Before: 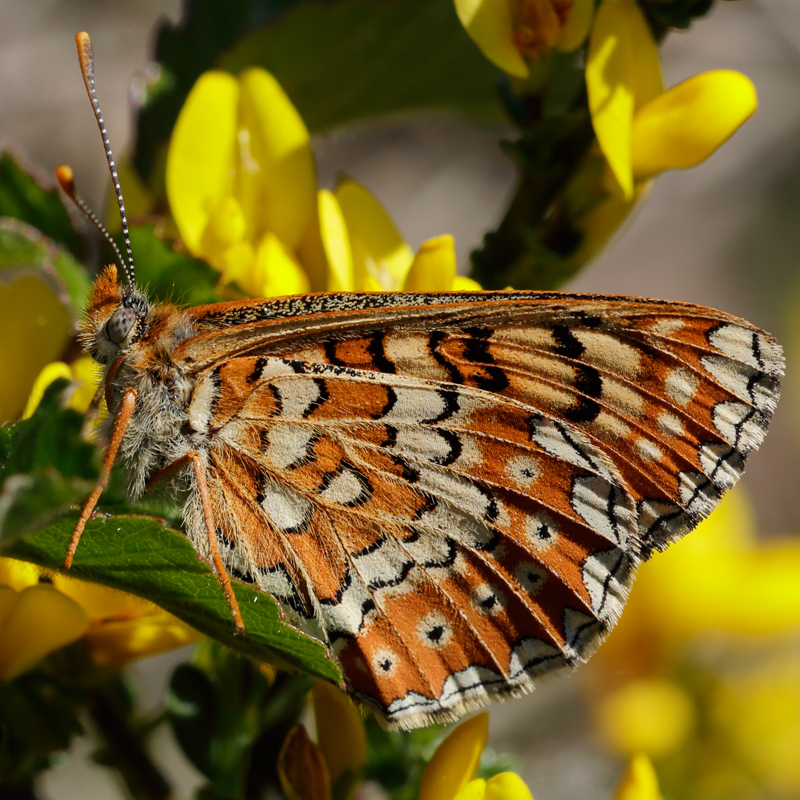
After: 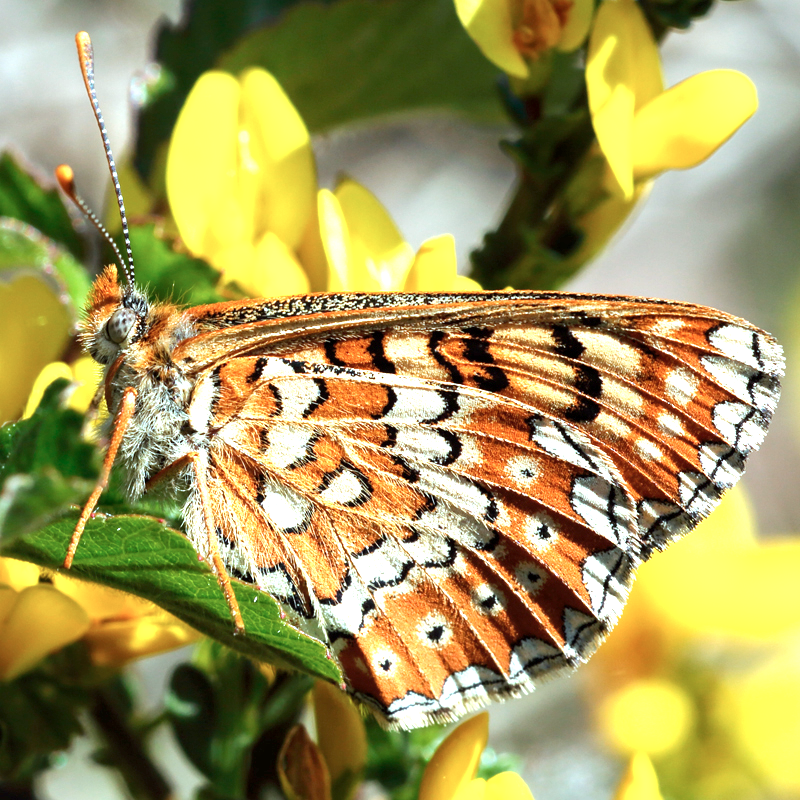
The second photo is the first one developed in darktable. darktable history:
color correction: highlights a* -11.37, highlights b* -15.12
exposure: exposure 1.504 EV, compensate highlight preservation false
local contrast: highlights 103%, shadows 100%, detail 119%, midtone range 0.2
